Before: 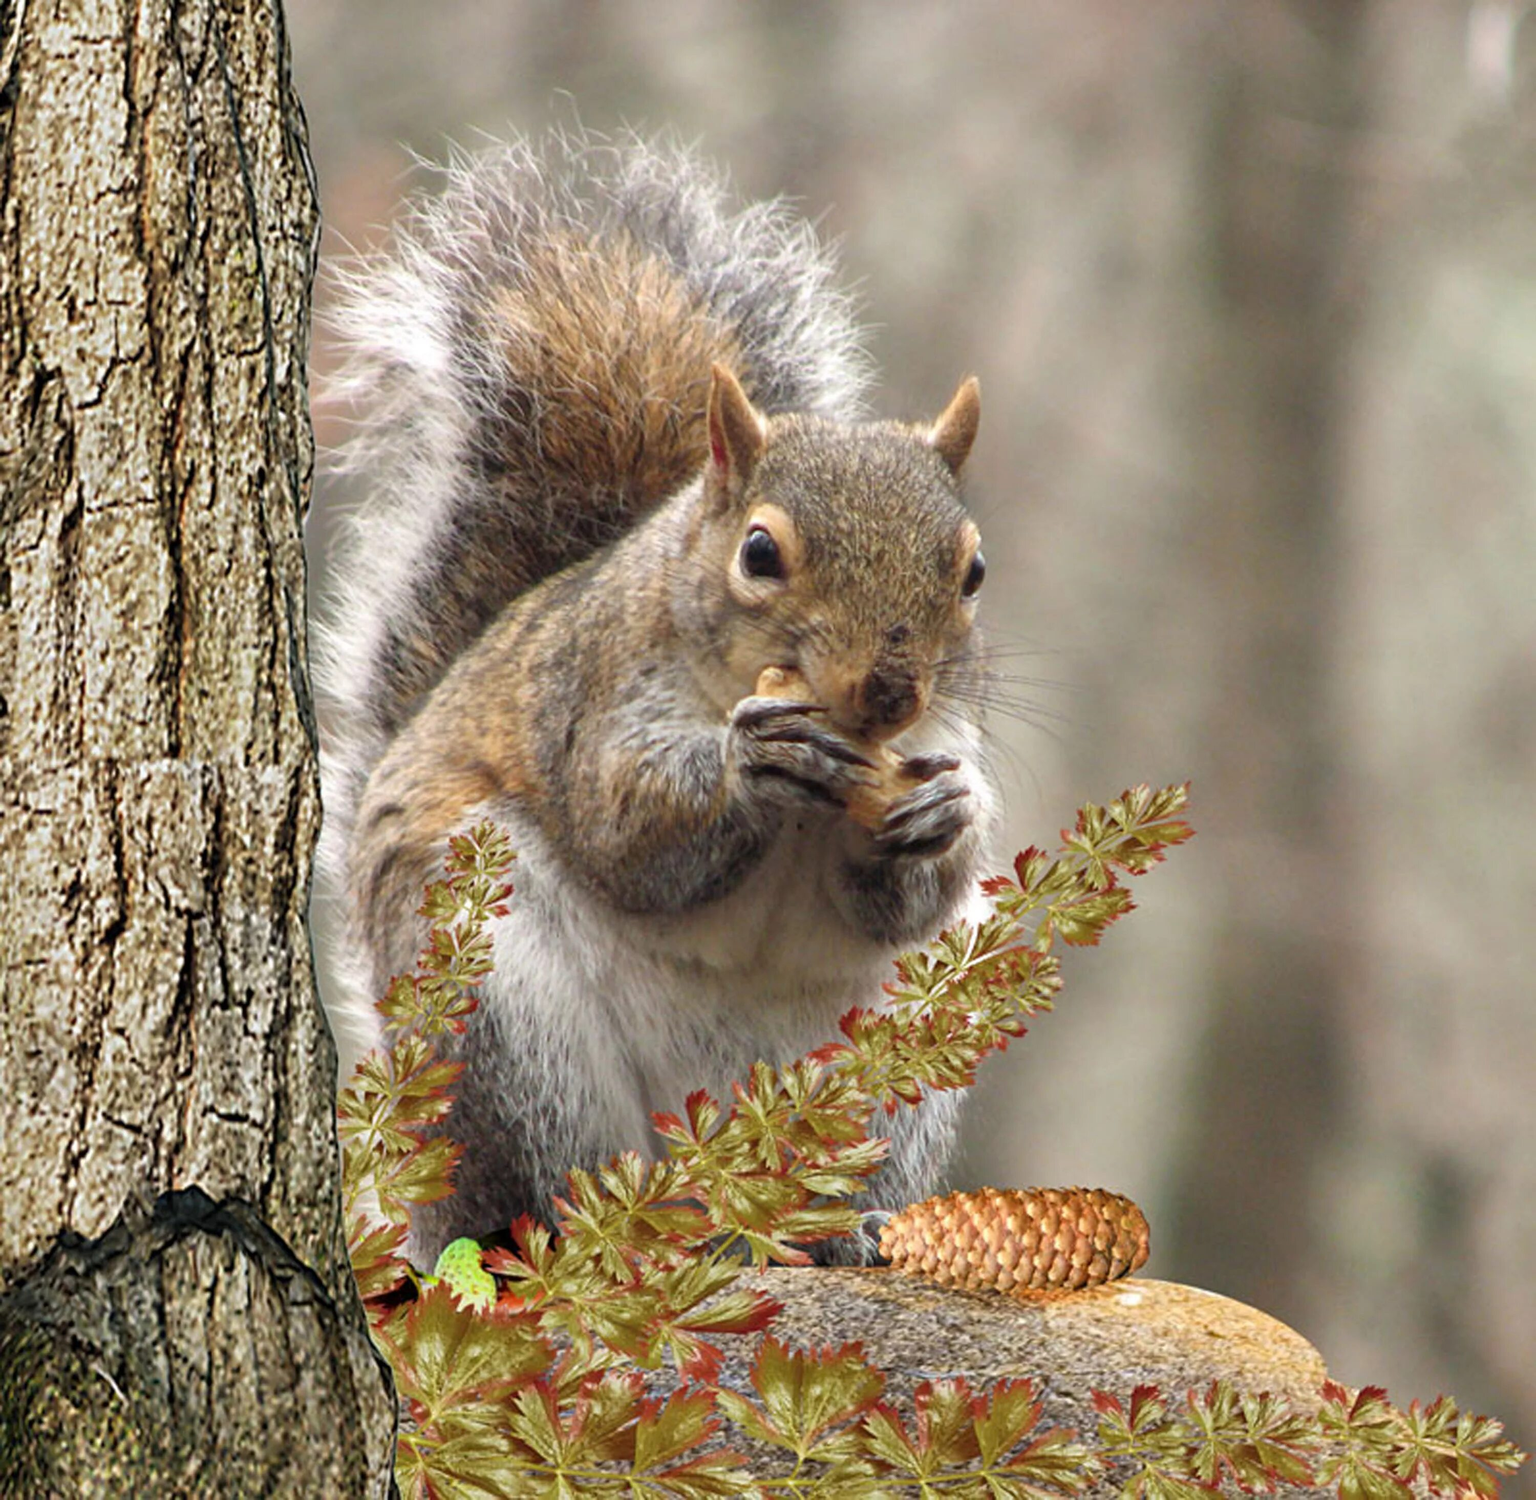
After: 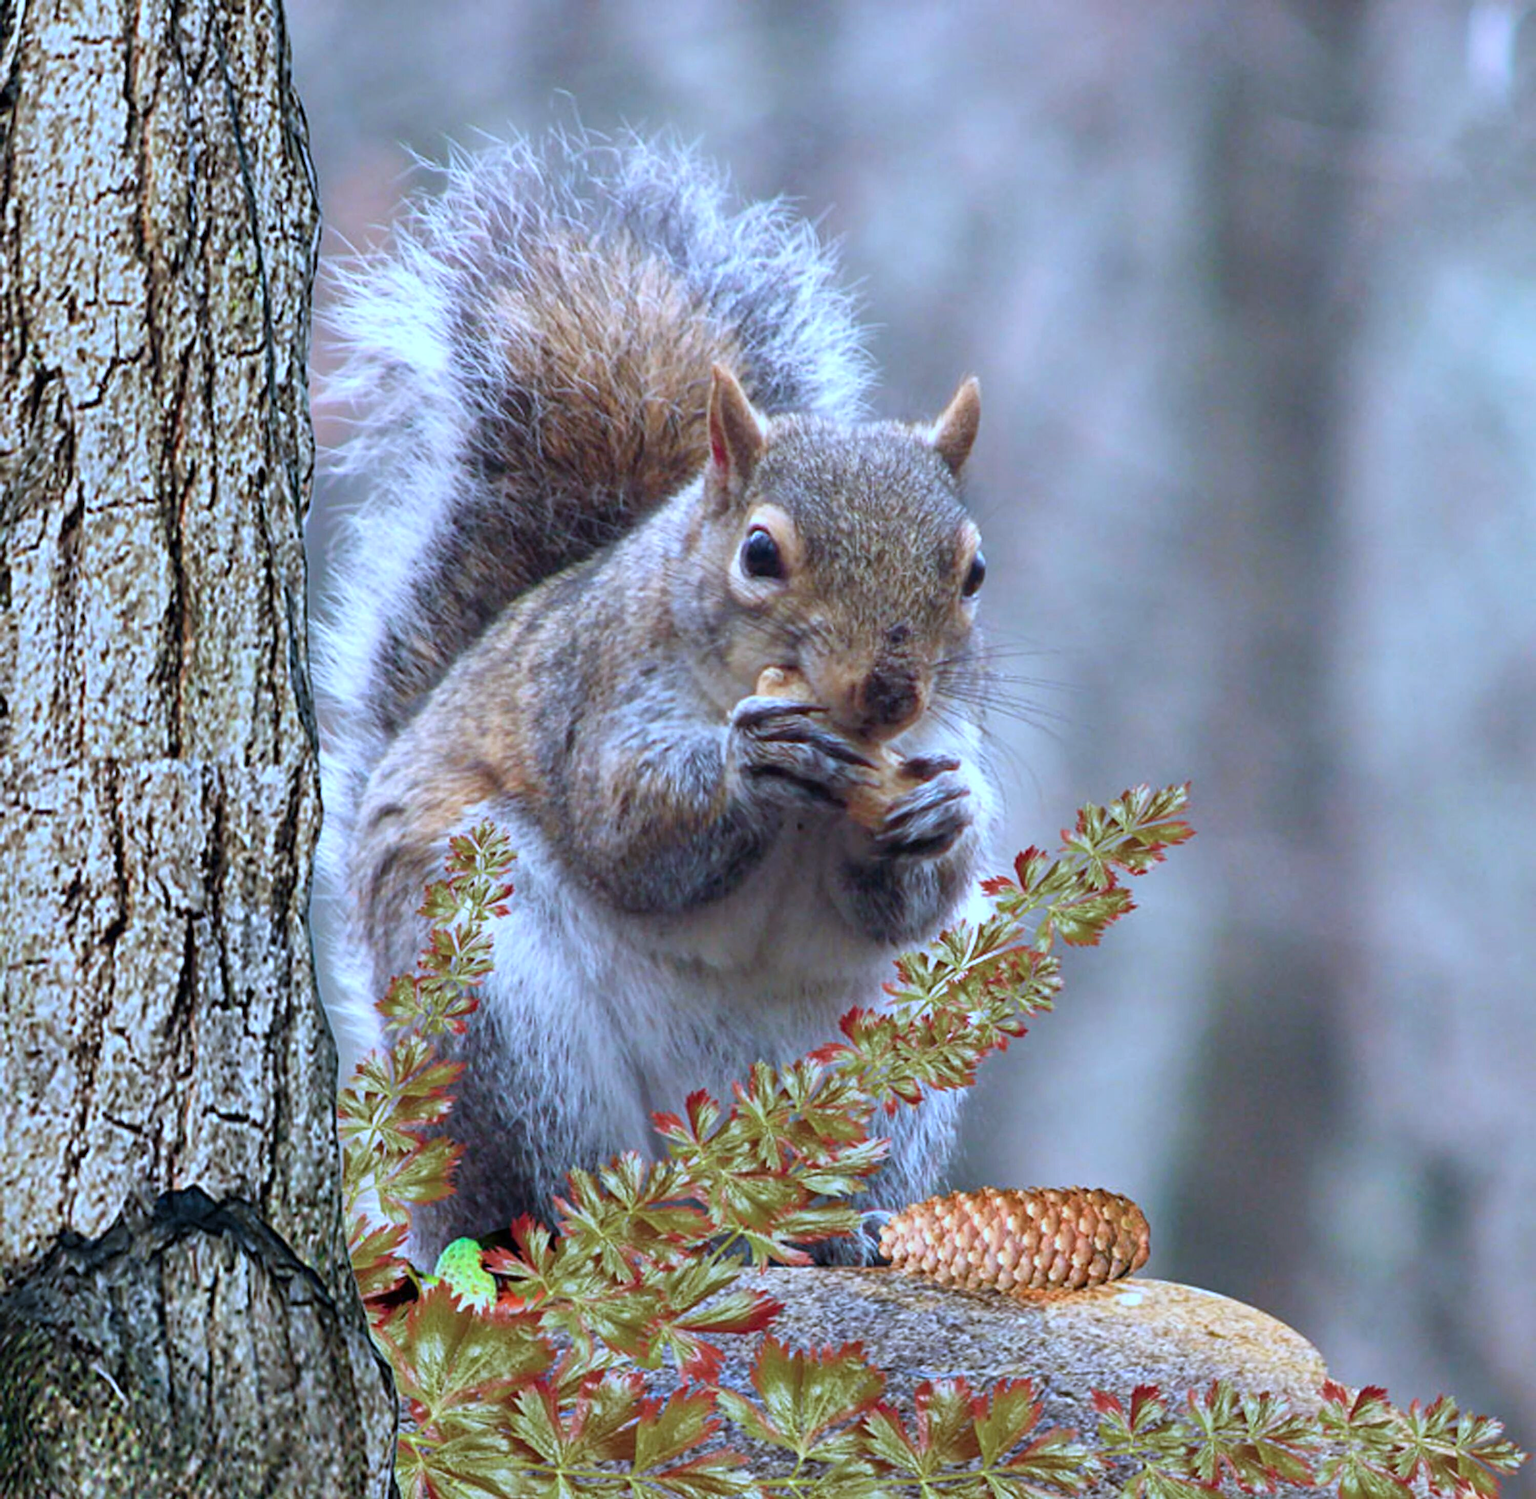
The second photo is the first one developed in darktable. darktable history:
contrast brightness saturation: contrast 0.039, saturation 0.156
color calibration: illuminant as shot in camera, adaptation linear Bradford (ICC v4), x 0.405, y 0.403, temperature 3529.03 K
